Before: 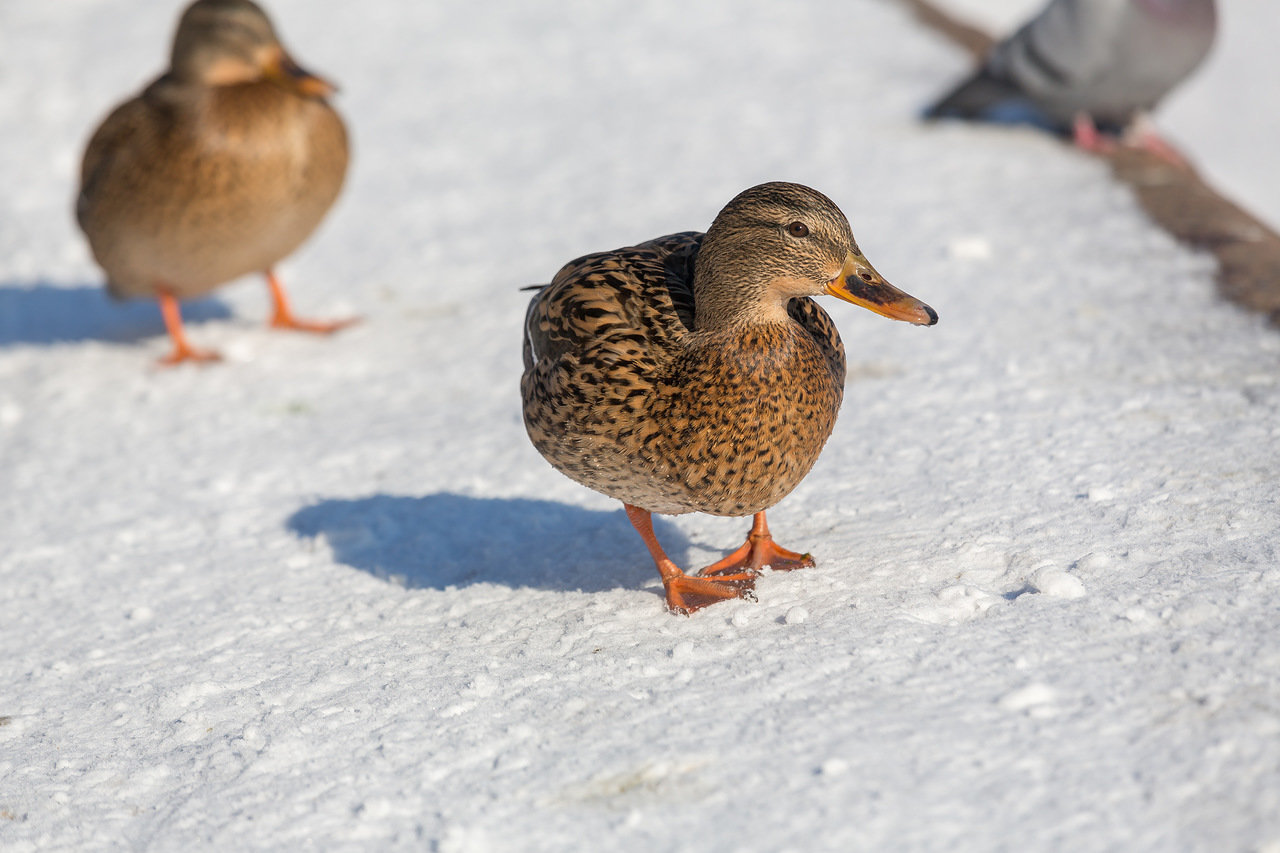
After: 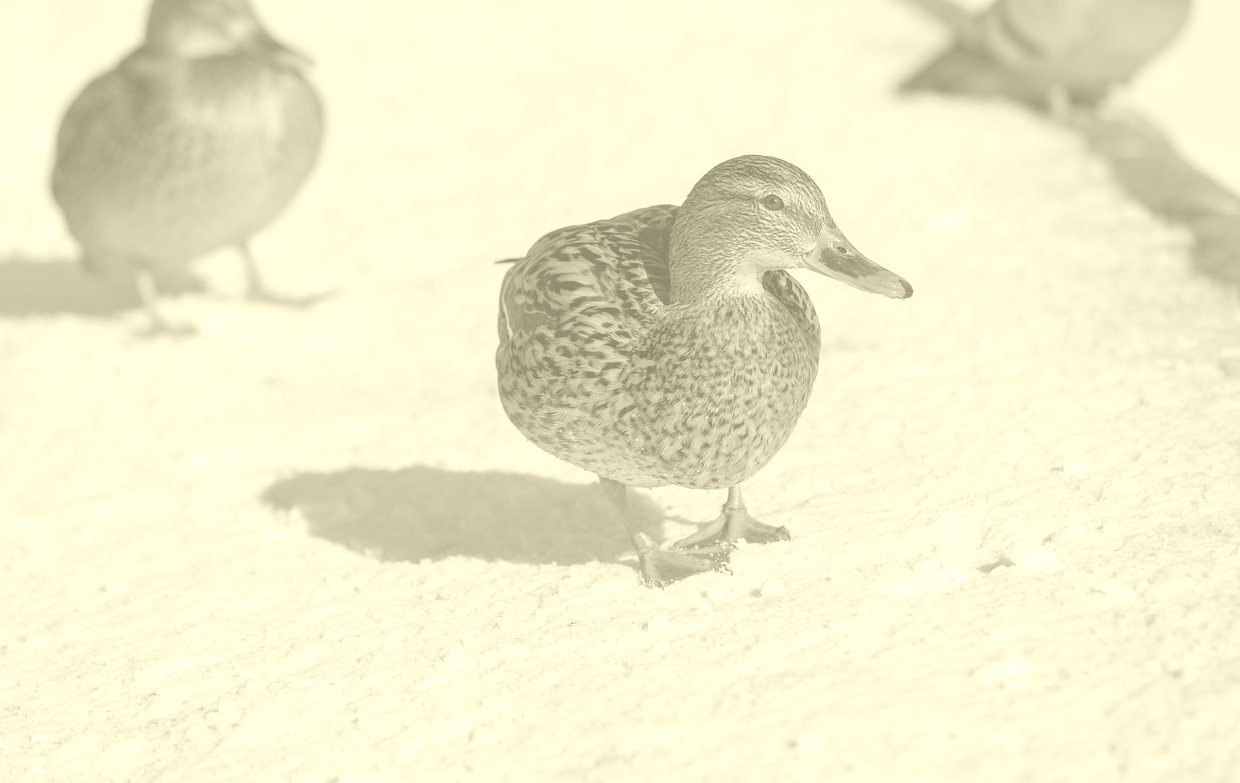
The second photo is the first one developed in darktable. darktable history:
crop: left 1.964%, top 3.251%, right 1.122%, bottom 4.933%
colorize: hue 43.2°, saturation 40%, version 1
